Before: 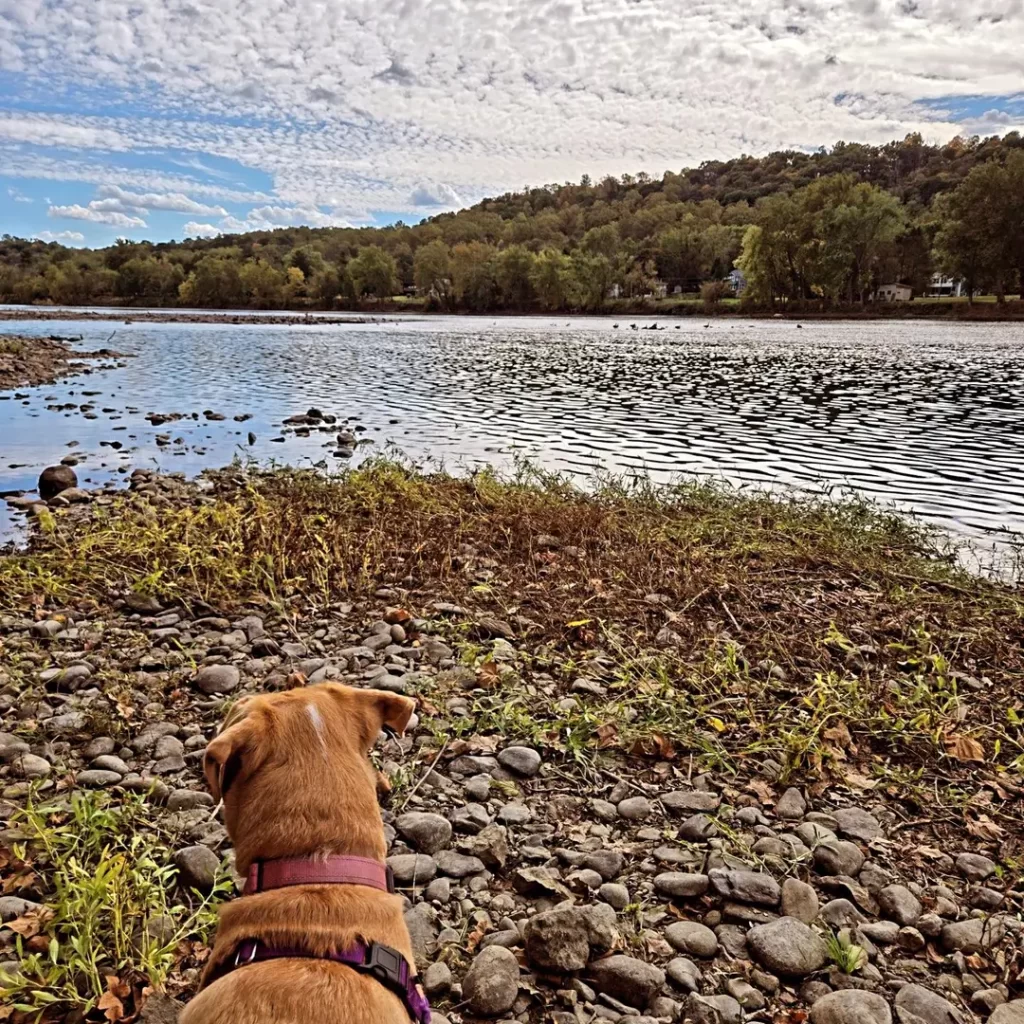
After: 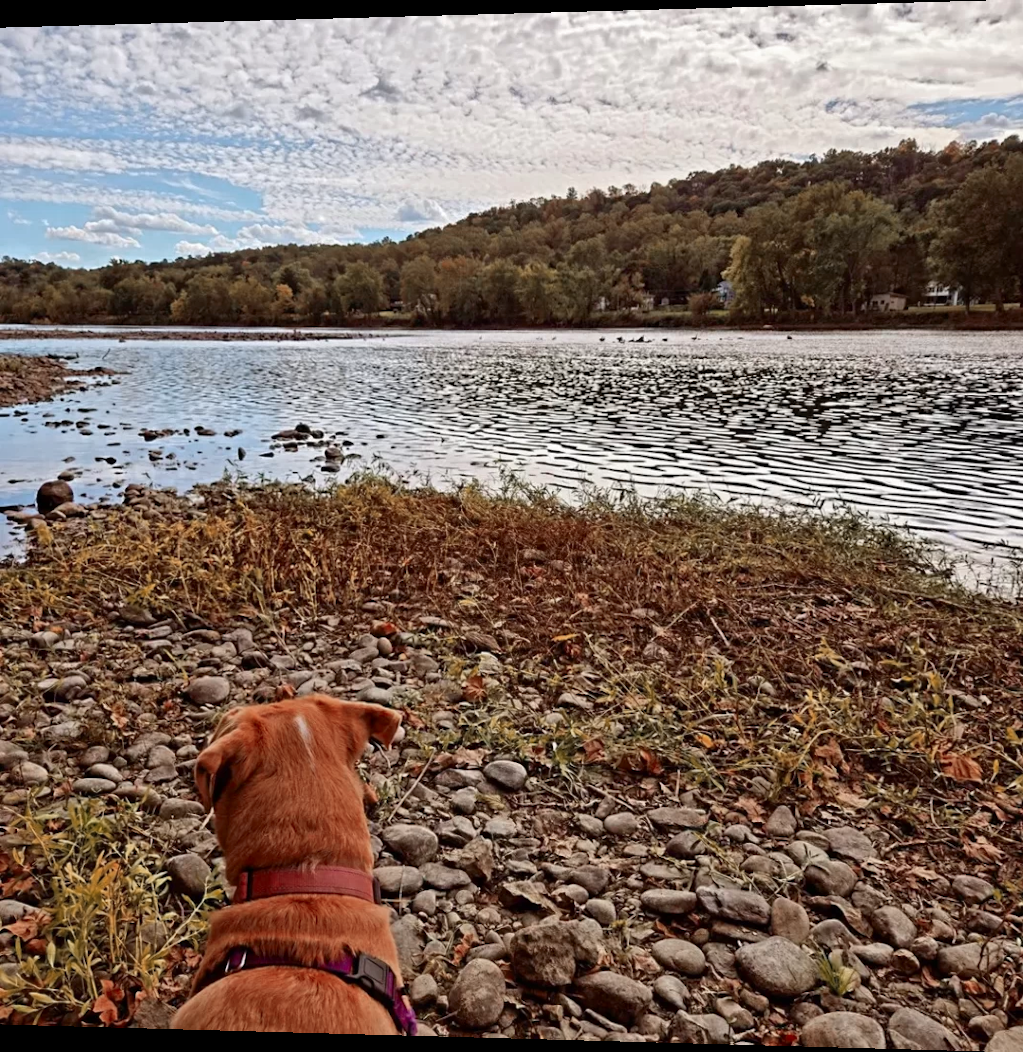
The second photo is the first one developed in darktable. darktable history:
color zones: curves: ch0 [(0, 0.299) (0.25, 0.383) (0.456, 0.352) (0.736, 0.571)]; ch1 [(0, 0.63) (0.151, 0.568) (0.254, 0.416) (0.47, 0.558) (0.732, 0.37) (0.909, 0.492)]; ch2 [(0.004, 0.604) (0.158, 0.443) (0.257, 0.403) (0.761, 0.468)]
rotate and perspective: lens shift (horizontal) -0.055, automatic cropping off
